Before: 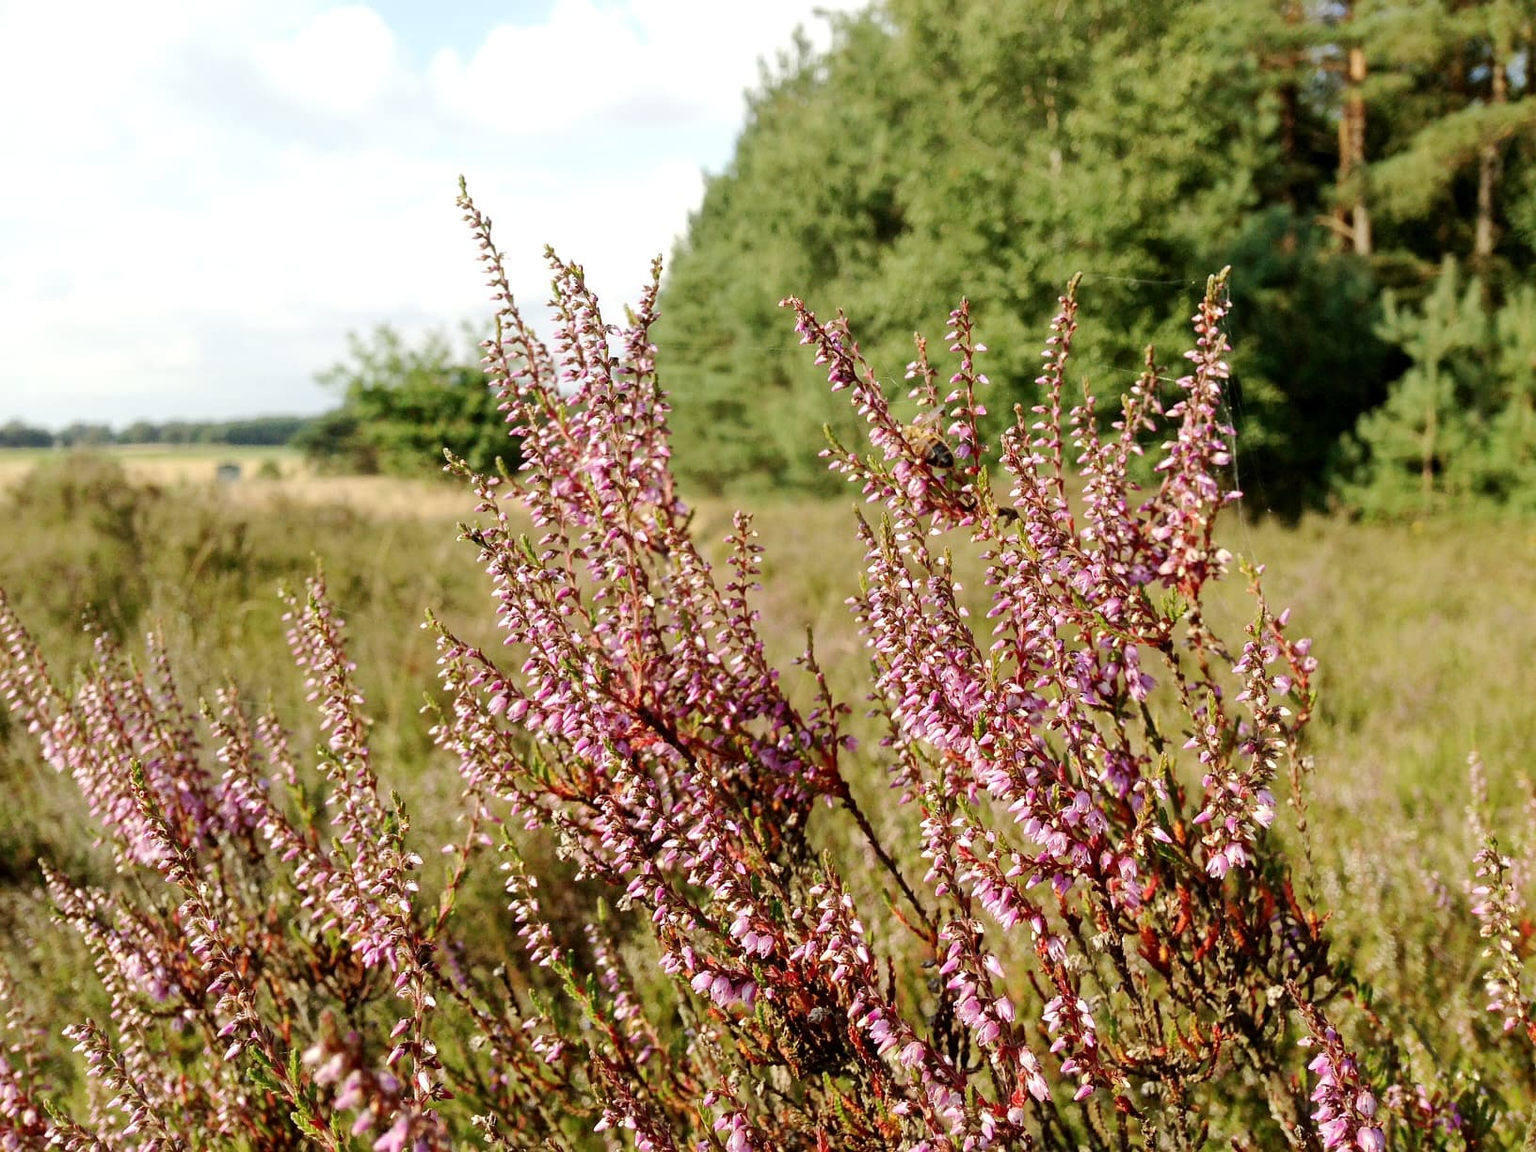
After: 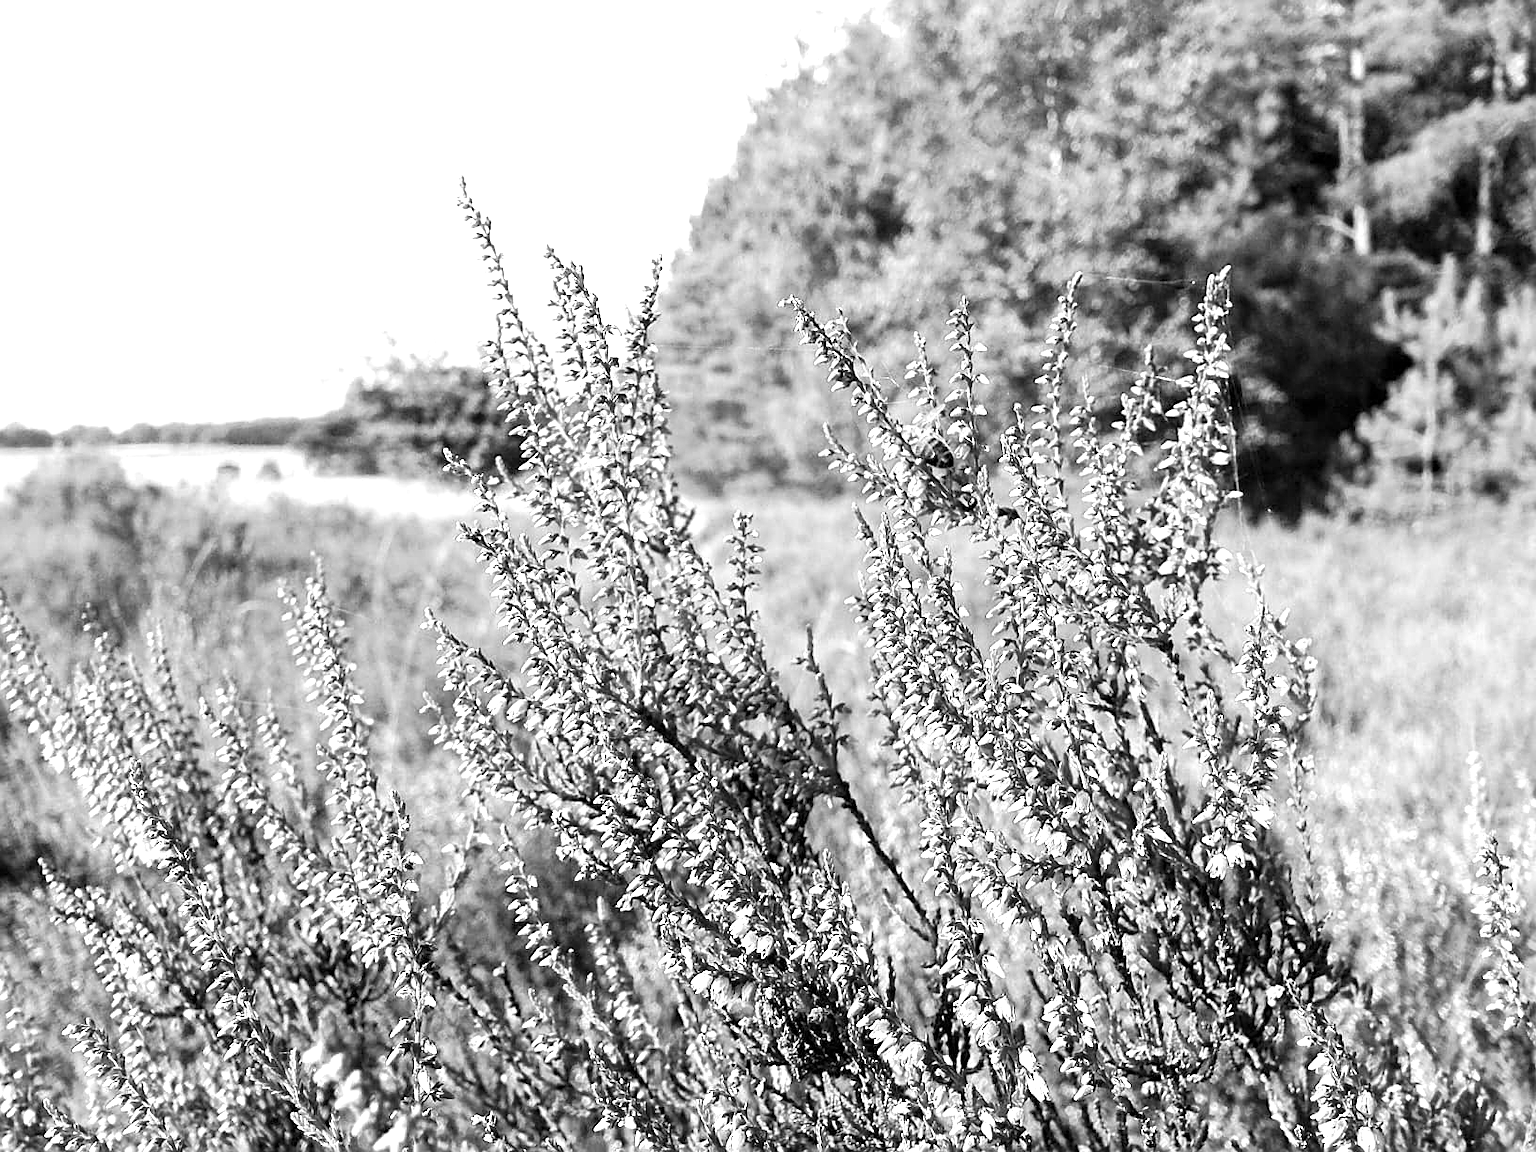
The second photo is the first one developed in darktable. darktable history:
sharpen: on, module defaults
exposure: exposure 1 EV, compensate highlight preservation false
monochrome: on, module defaults
white balance: red 0.98, blue 1.61
